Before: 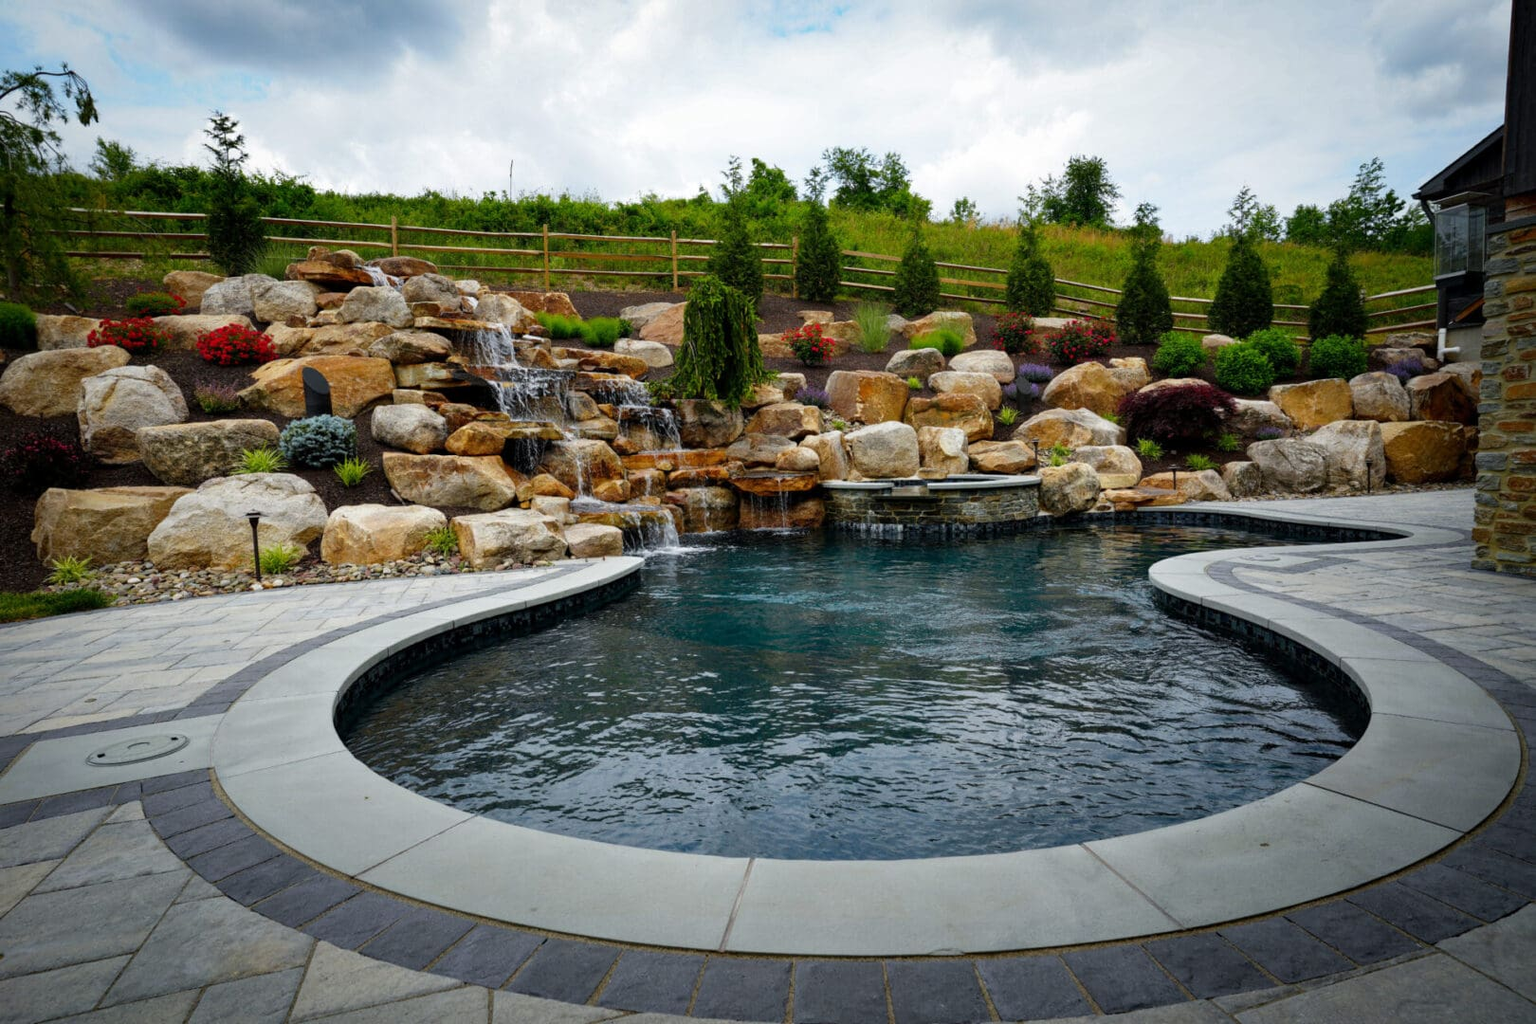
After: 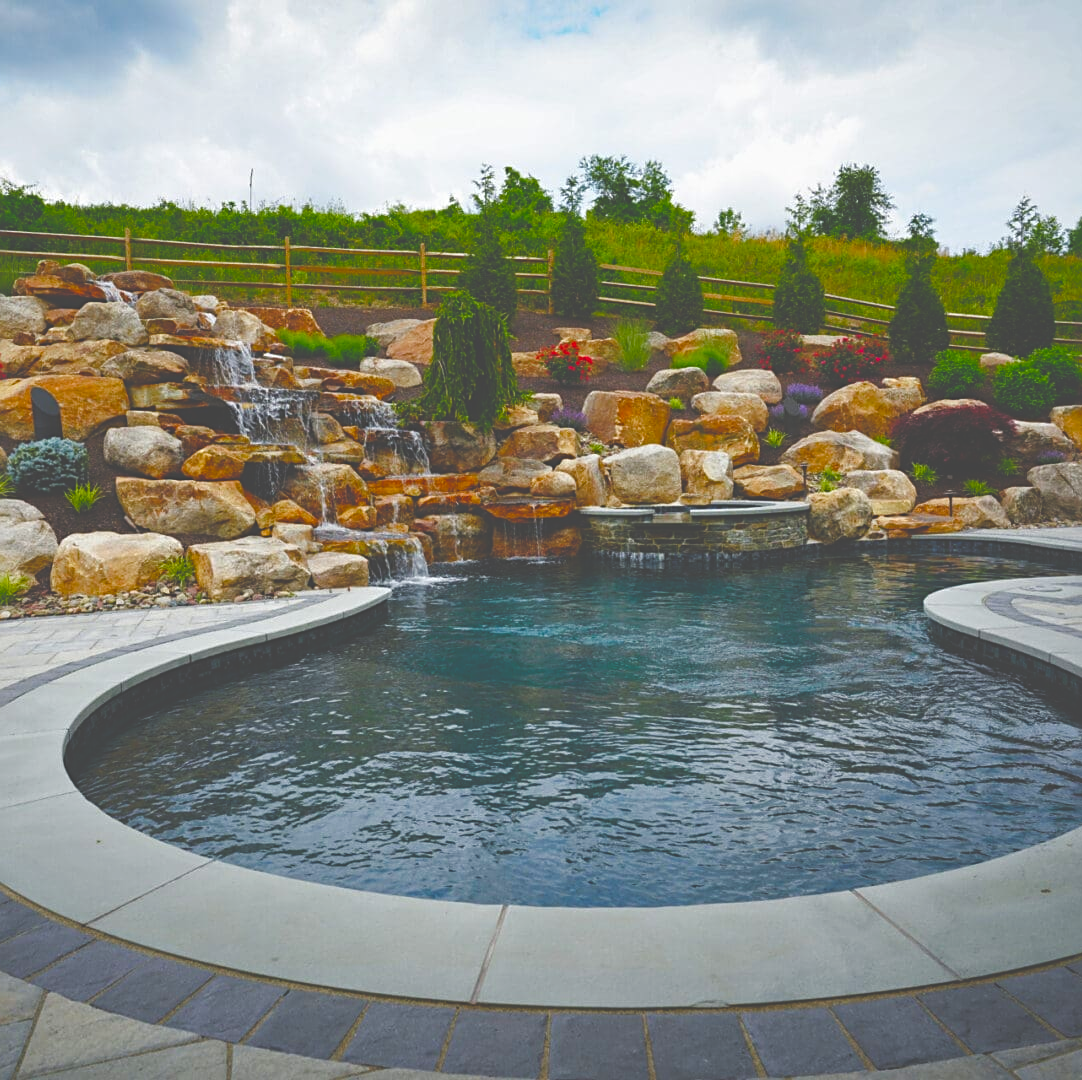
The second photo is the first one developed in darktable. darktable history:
color balance rgb: linear chroma grading › shadows 31.538%, linear chroma grading › global chroma -2.093%, linear chroma grading › mid-tones 4.249%, perceptual saturation grading › global saturation 38.822%, perceptual saturation grading › highlights -25.856%, perceptual saturation grading › mid-tones 34.391%, perceptual saturation grading › shadows 34.888%
sharpen: radius 2.495, amount 0.334
exposure: black level correction -0.062, exposure -0.049 EV, compensate highlight preservation false
crop and rotate: left 17.781%, right 15.426%
